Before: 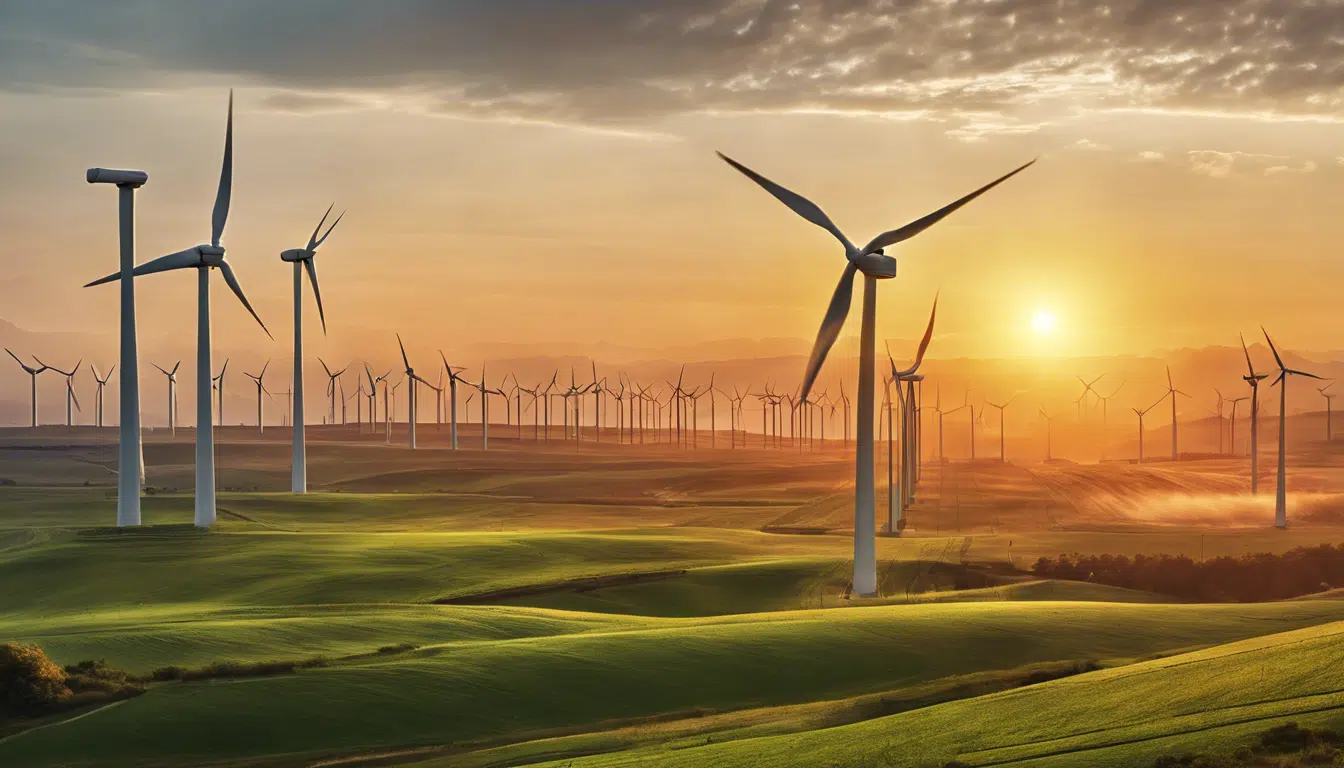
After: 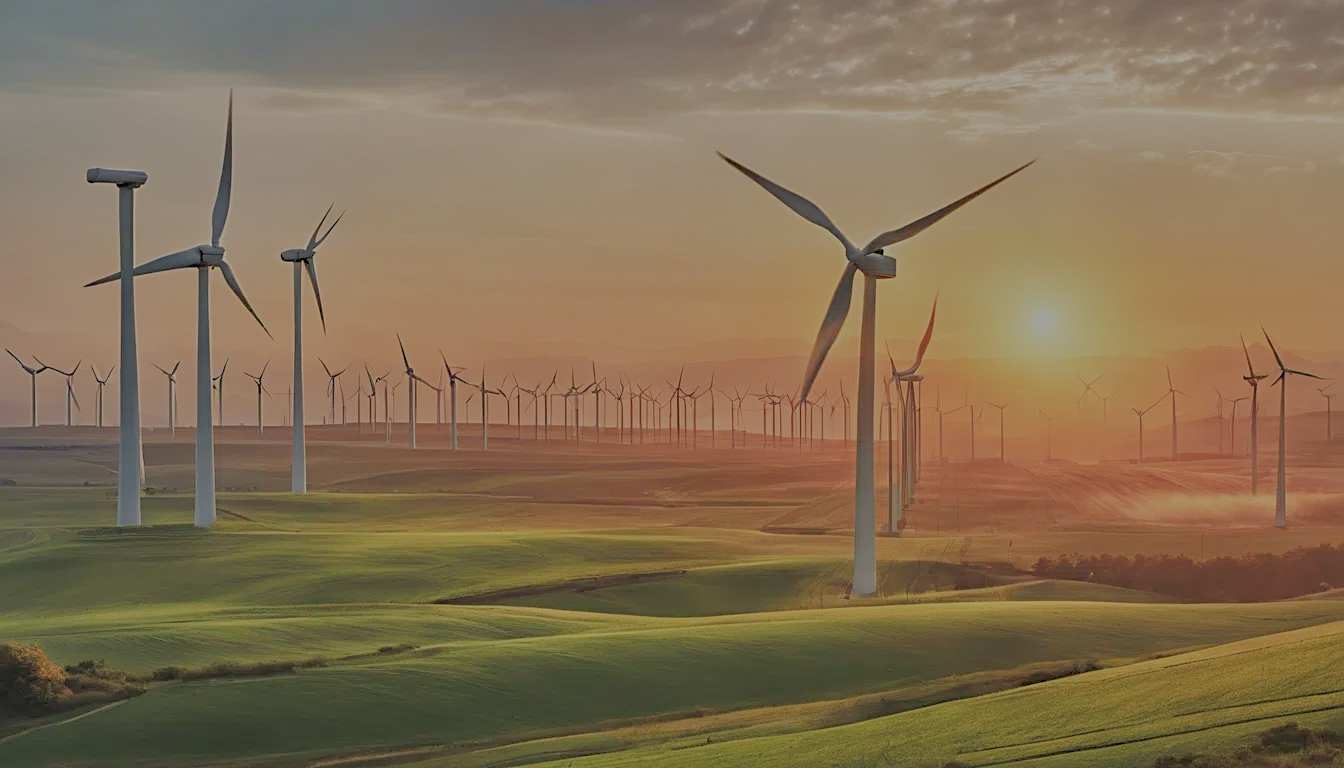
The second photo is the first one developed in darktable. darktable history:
sharpen: radius 2.503, amount 0.335
shadows and highlights: shadows 20.77, highlights -82.36, soften with gaussian
filmic rgb: black relative exposure -13.87 EV, white relative exposure 7.97 EV, hardness 3.75, latitude 49.93%, contrast 0.506
